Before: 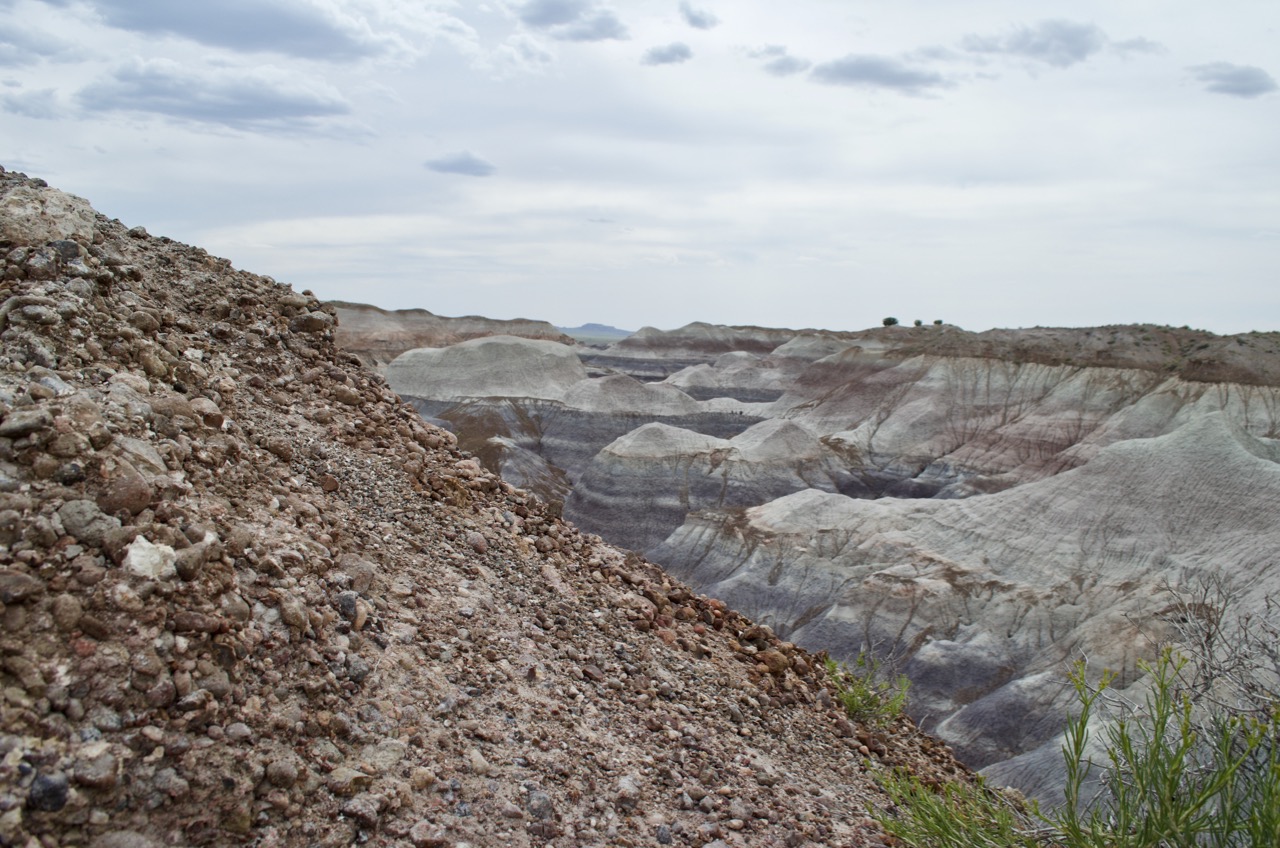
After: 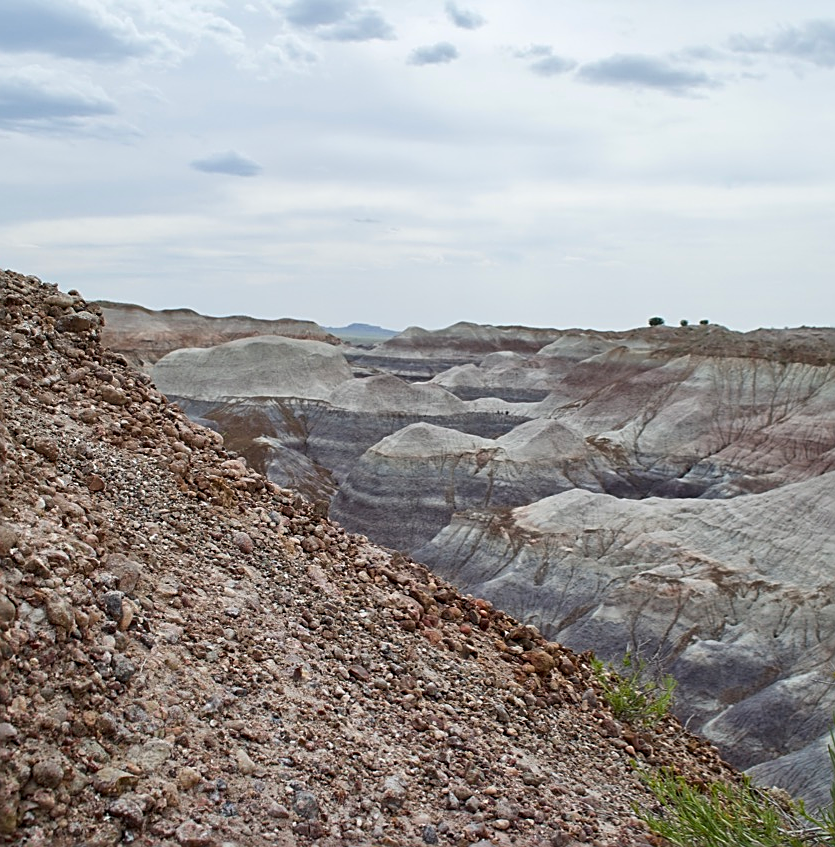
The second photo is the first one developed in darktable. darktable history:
sharpen: amount 0.742
crop and rotate: left 18.324%, right 16.4%
